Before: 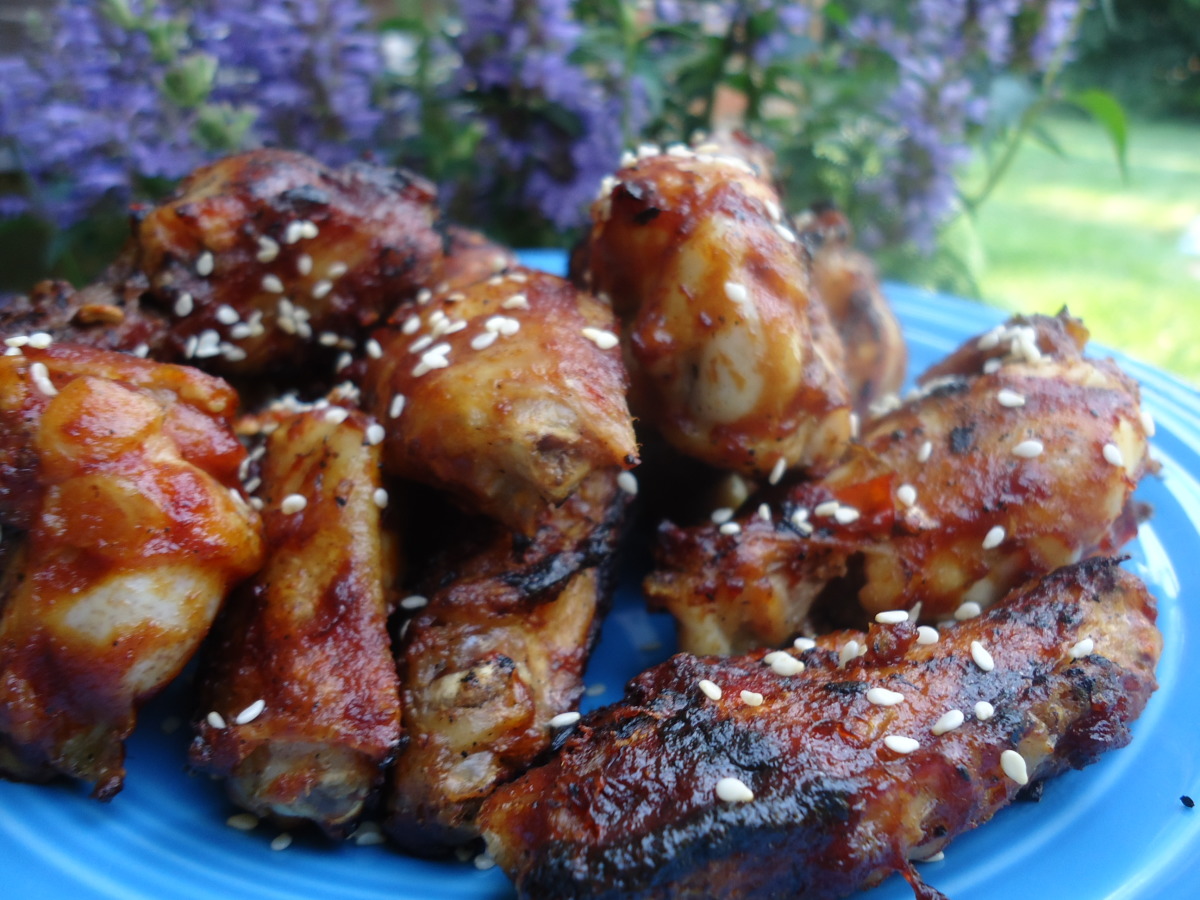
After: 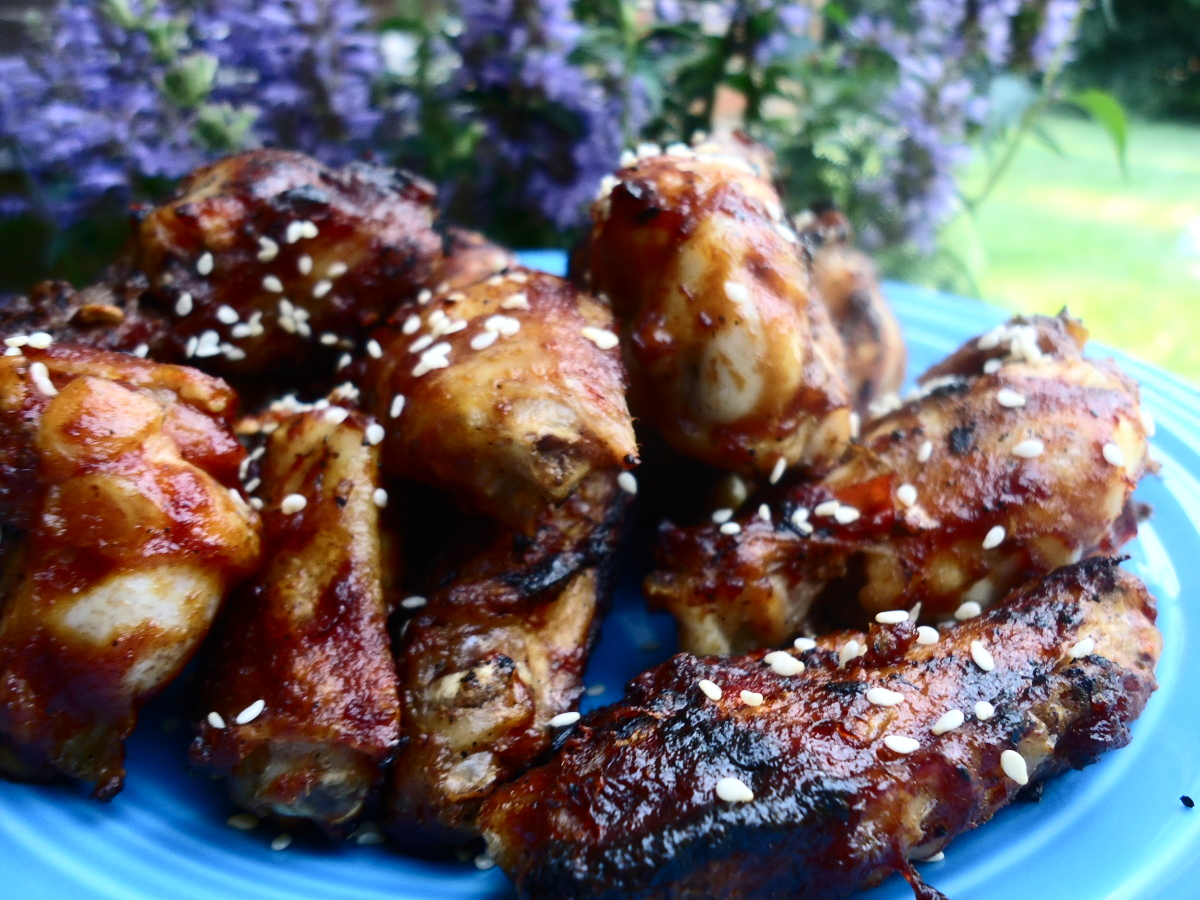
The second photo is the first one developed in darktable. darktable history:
contrast brightness saturation: contrast 0.28
color balance rgb: contrast -10%
tone equalizer: -8 EV -0.417 EV, -7 EV -0.389 EV, -6 EV -0.333 EV, -5 EV -0.222 EV, -3 EV 0.222 EV, -2 EV 0.333 EV, -1 EV 0.389 EV, +0 EV 0.417 EV, edges refinement/feathering 500, mask exposure compensation -1.57 EV, preserve details no
